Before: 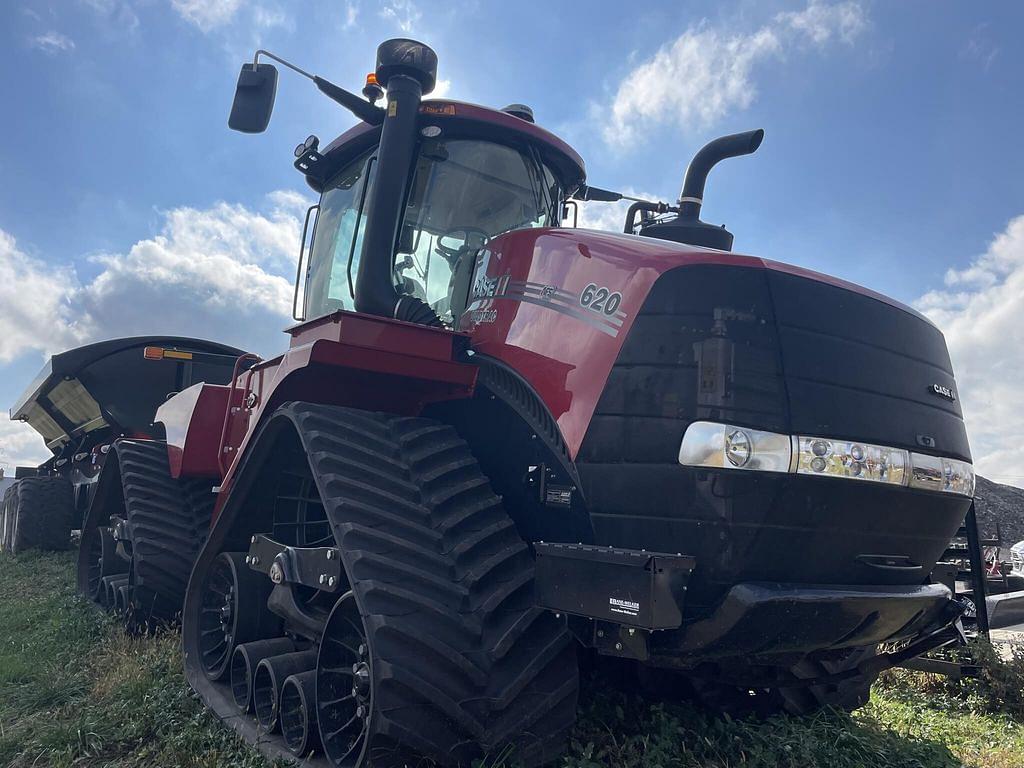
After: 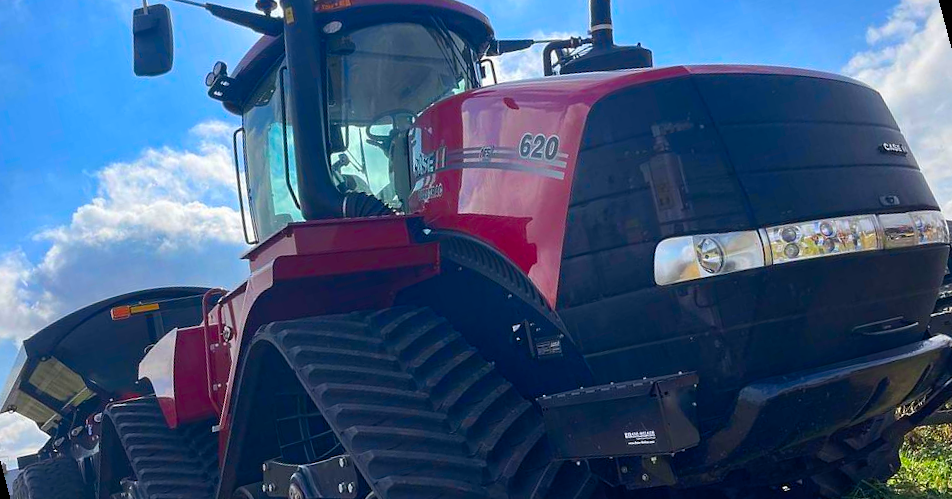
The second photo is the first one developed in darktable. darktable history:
color correction: saturation 1.8
rotate and perspective: rotation -14.8°, crop left 0.1, crop right 0.903, crop top 0.25, crop bottom 0.748
local contrast: mode bilateral grid, contrast 100, coarseness 100, detail 94%, midtone range 0.2
